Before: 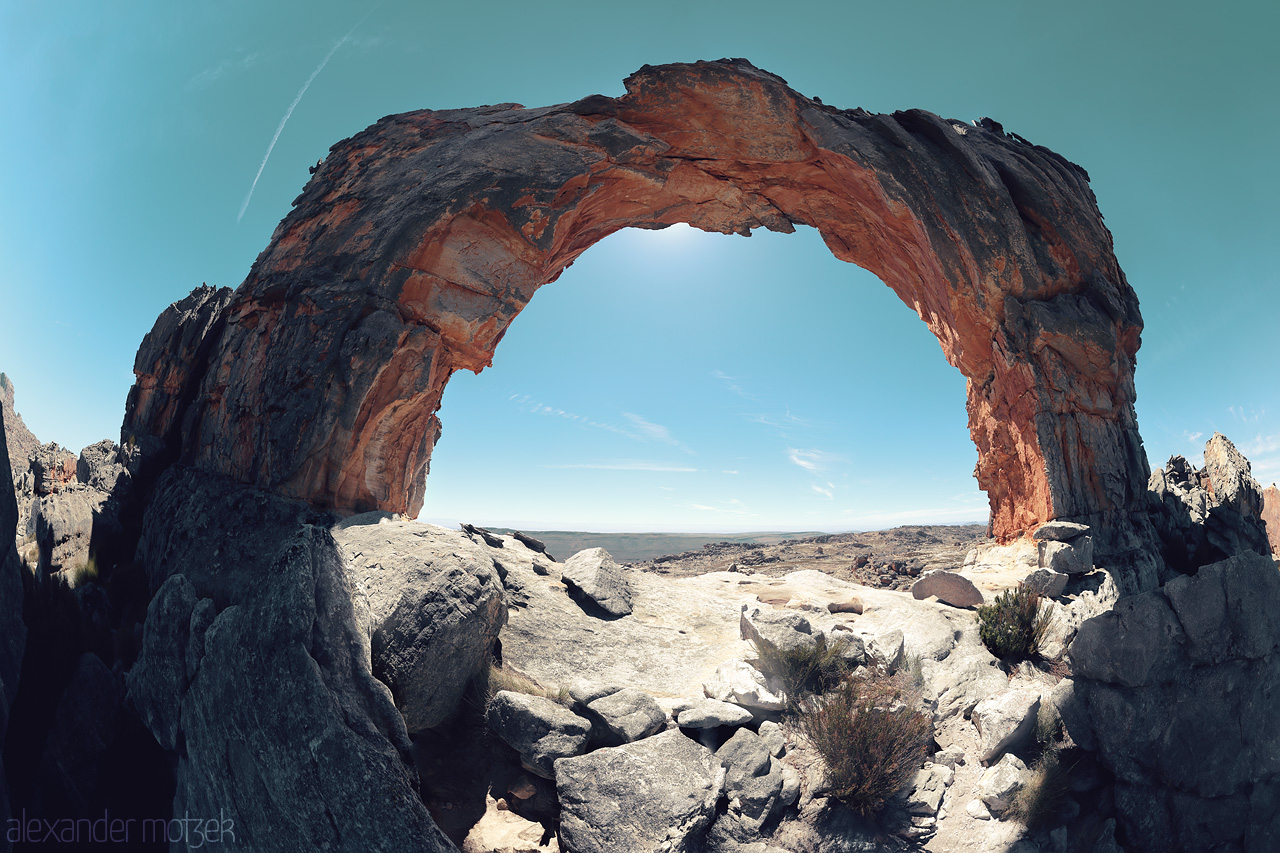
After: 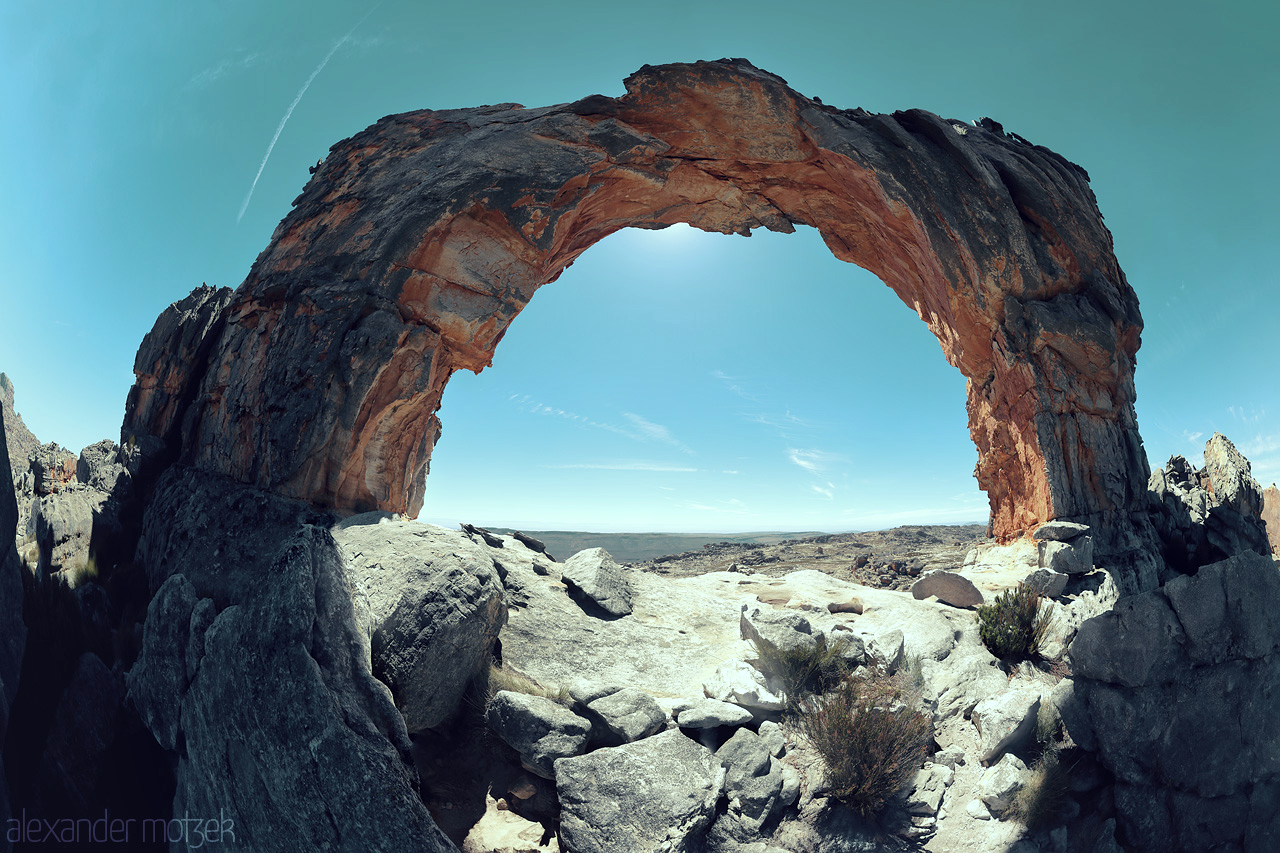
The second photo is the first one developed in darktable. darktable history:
rotate and perspective: automatic cropping off
white balance: red 0.925, blue 1.046
color correction: highlights a* -4.28, highlights b* 6.53
exposure: compensate highlight preservation false
local contrast: mode bilateral grid, contrast 20, coarseness 50, detail 130%, midtone range 0.2
